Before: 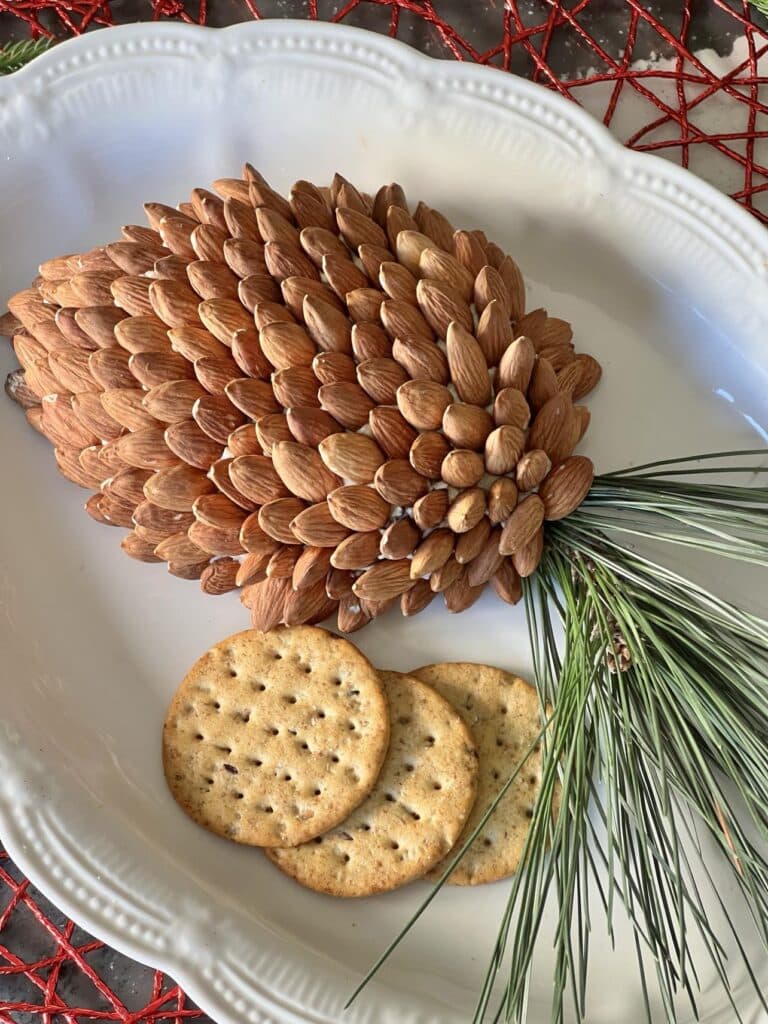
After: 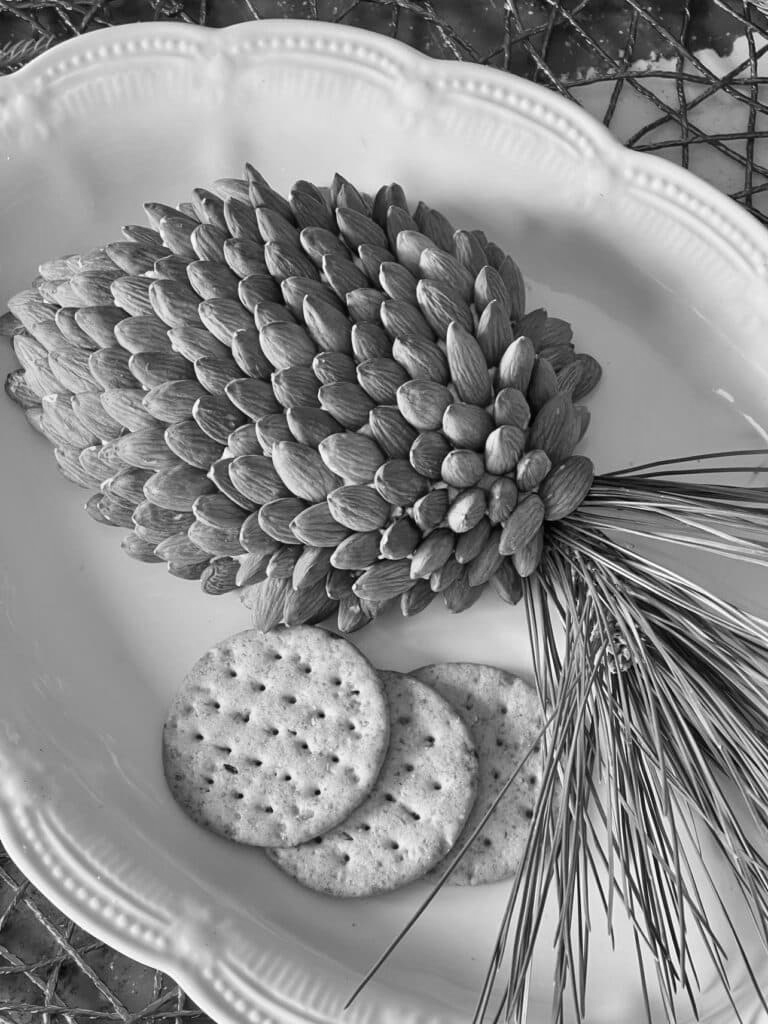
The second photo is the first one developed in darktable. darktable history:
monochrome: on, module defaults
exposure: compensate highlight preservation false
